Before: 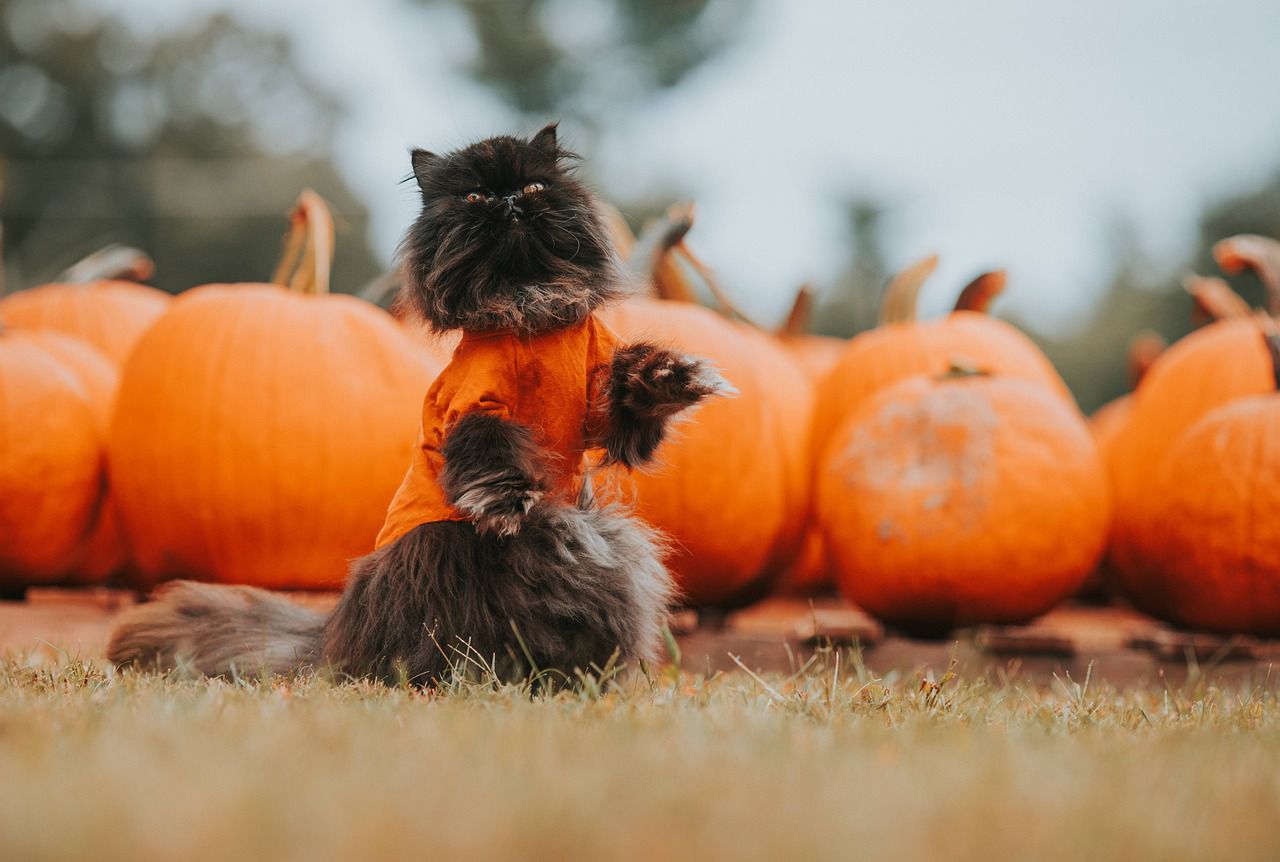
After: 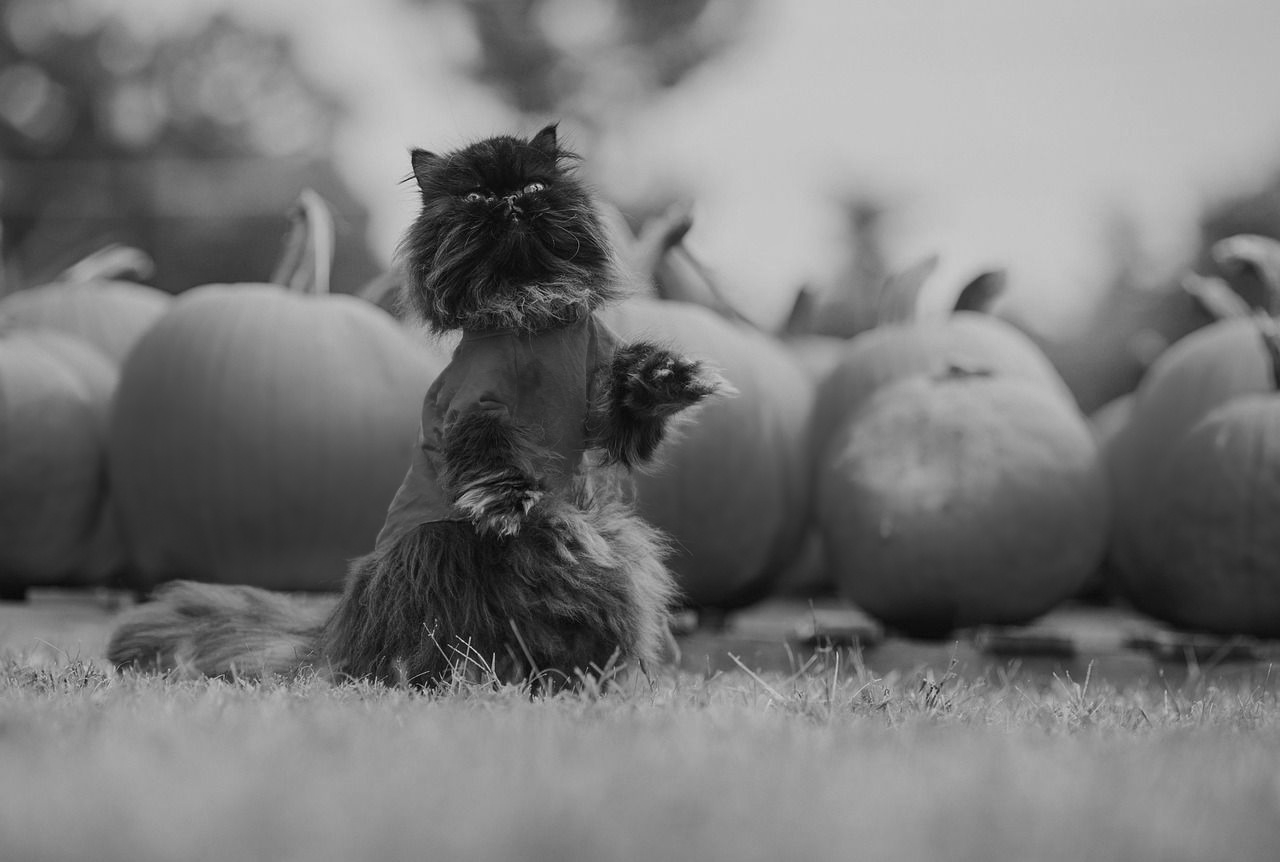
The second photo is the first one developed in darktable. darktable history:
white balance: red 0.871, blue 1.249
monochrome: a -11.7, b 1.62, size 0.5, highlights 0.38
